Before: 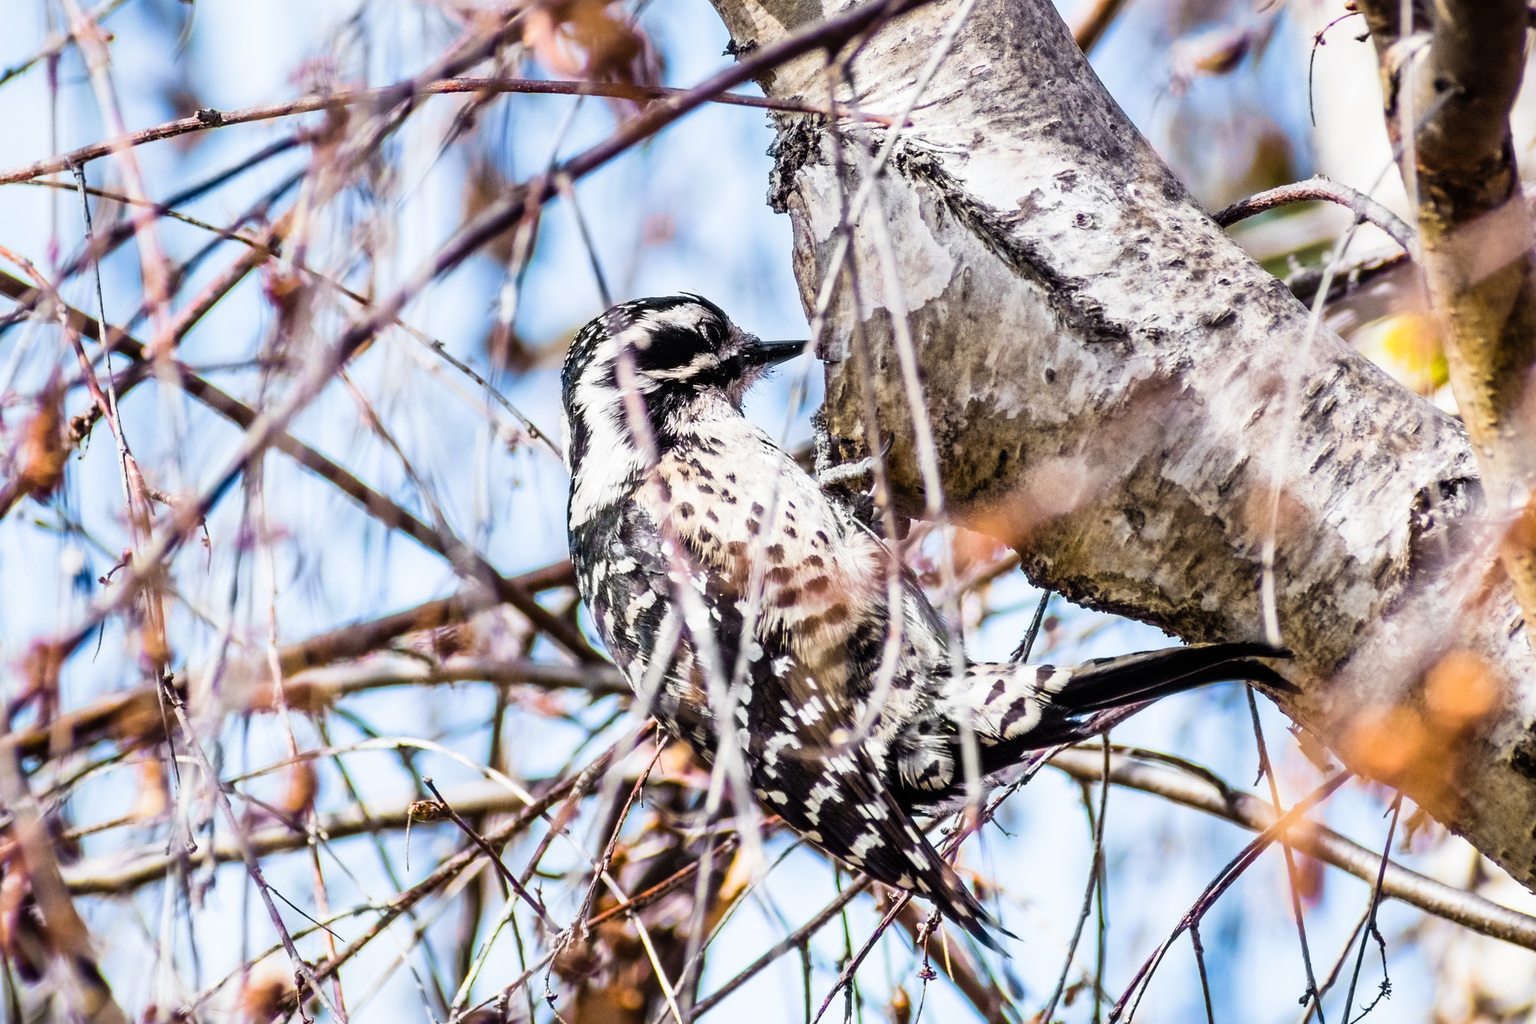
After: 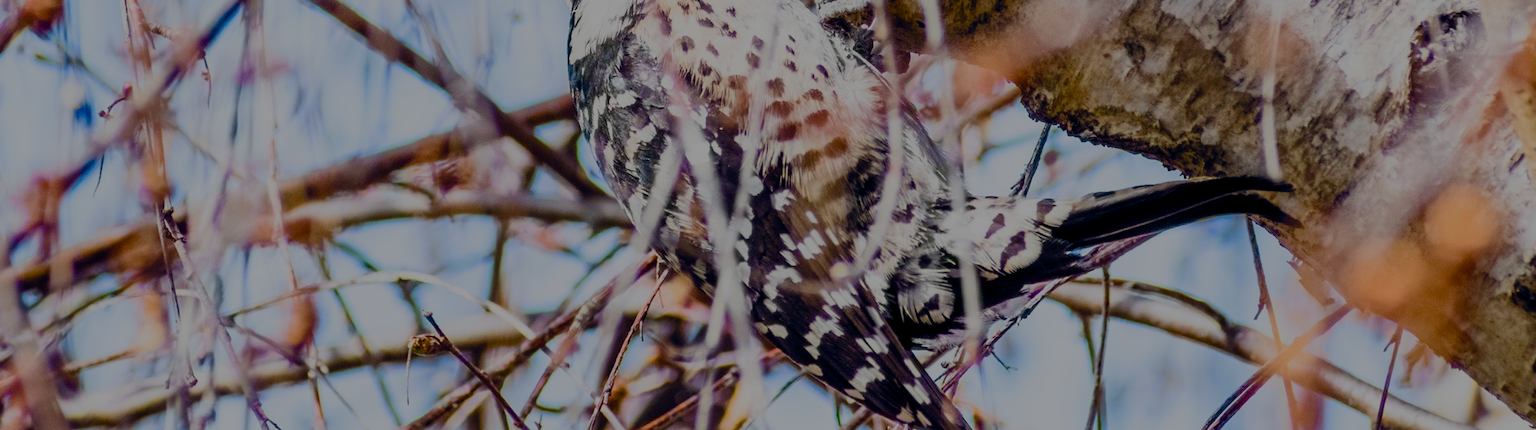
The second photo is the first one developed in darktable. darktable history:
crop: top 45.597%, bottom 12.155%
color balance rgb: power › hue 327.61°, global offset › chroma 0.134%, global offset › hue 253.36°, linear chroma grading › shadows 10.124%, linear chroma grading › highlights 10.012%, linear chroma grading › global chroma 15.168%, linear chroma grading › mid-tones 14.822%, perceptual saturation grading › global saturation 20%, perceptual saturation grading › highlights -25.366%, perceptual saturation grading › shadows 24.918%, perceptual brilliance grading › global brilliance -47.805%
exposure: exposure 1.001 EV, compensate exposure bias true, compensate highlight preservation false
